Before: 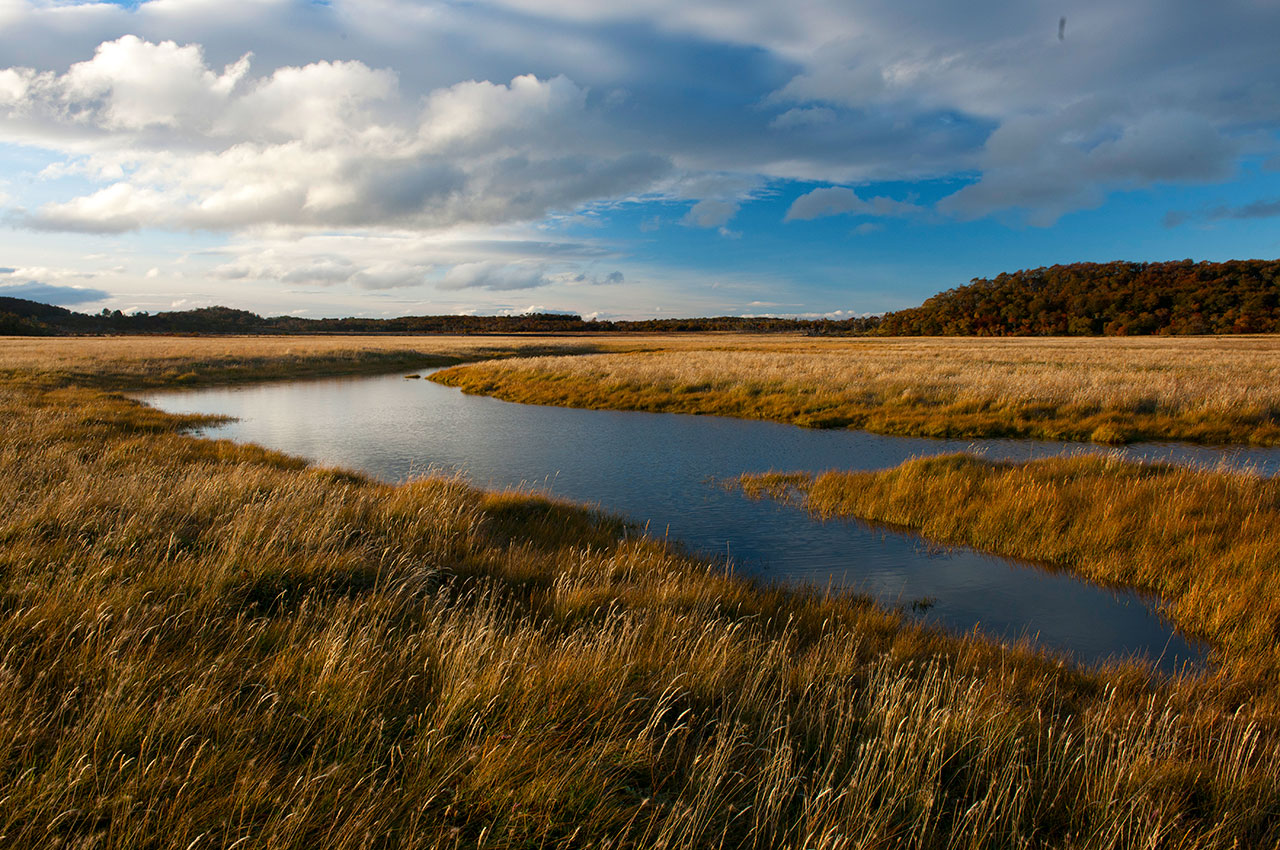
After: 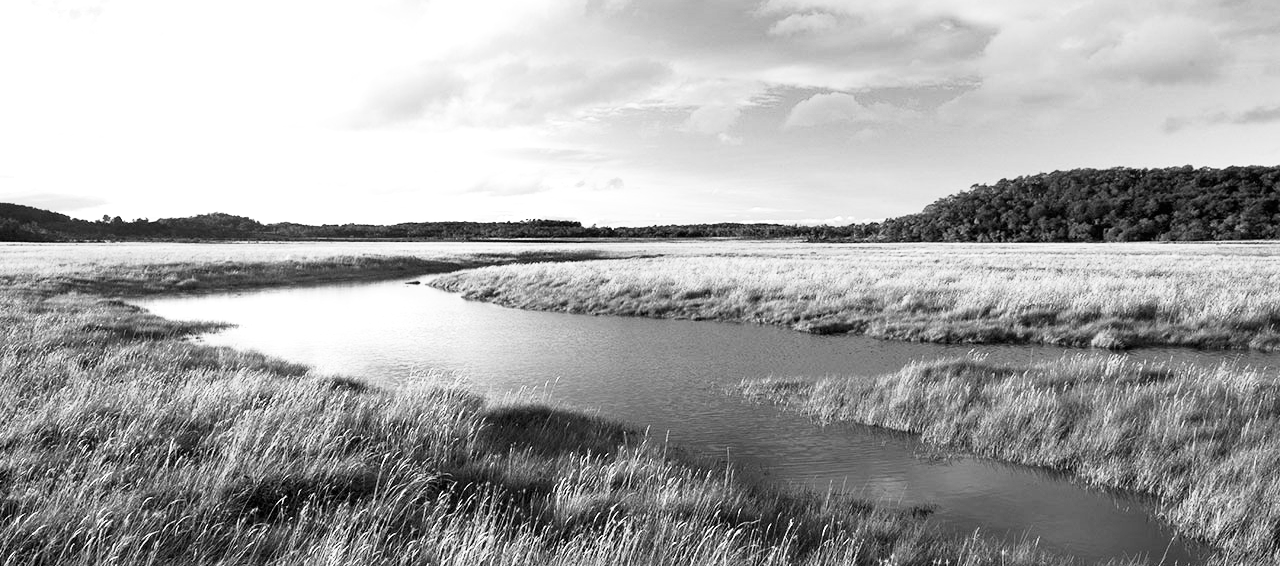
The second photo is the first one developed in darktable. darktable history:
base curve: curves: ch0 [(0, 0) (0.005, 0.002) (0.193, 0.295) (0.399, 0.664) (0.75, 0.928) (1, 1)]
exposure: black level correction 0, exposure 1.1 EV, compensate highlight preservation false
crop: top 11.166%, bottom 22.168%
monochrome: on, module defaults
